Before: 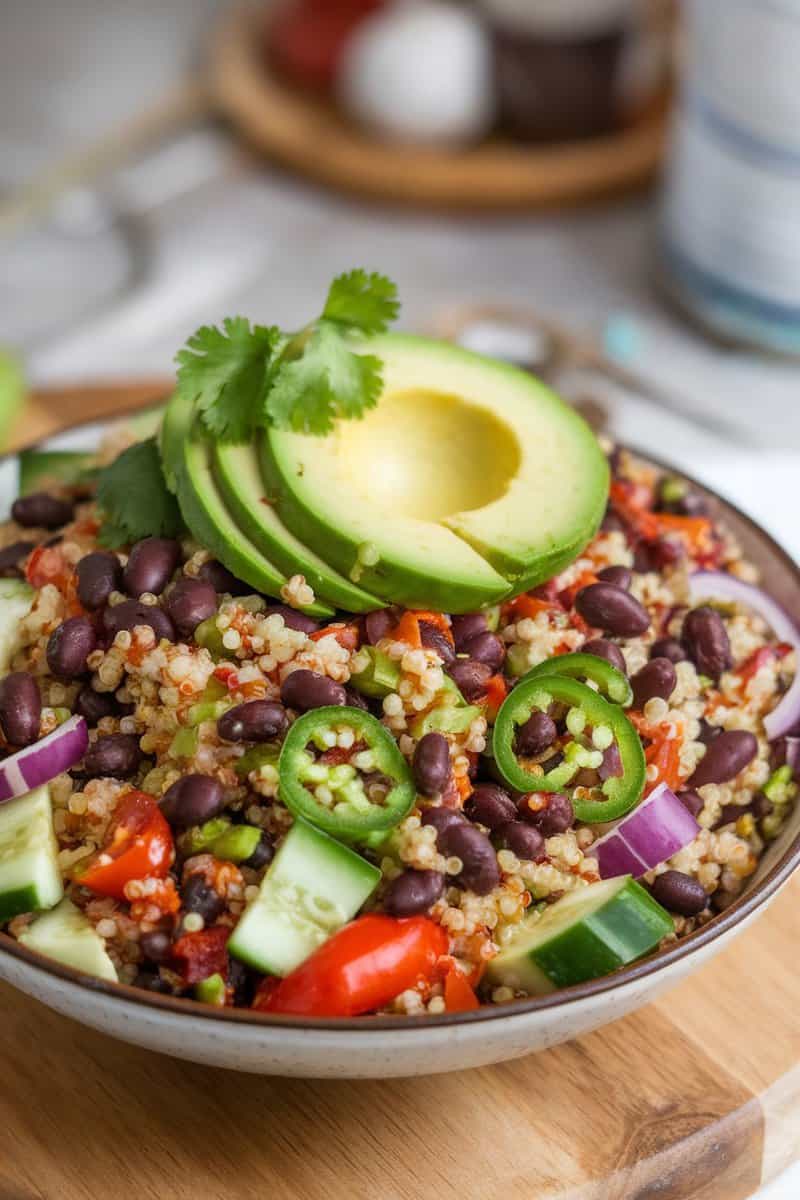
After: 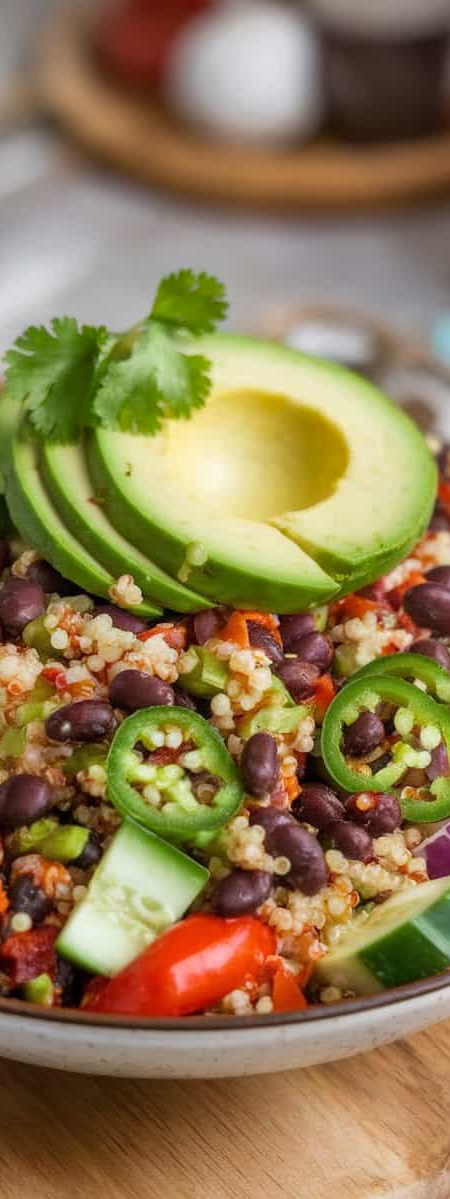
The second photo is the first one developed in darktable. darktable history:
crop: left 21.605%, right 22.103%, bottom 0.008%
shadows and highlights: soften with gaussian
tone equalizer: on, module defaults
